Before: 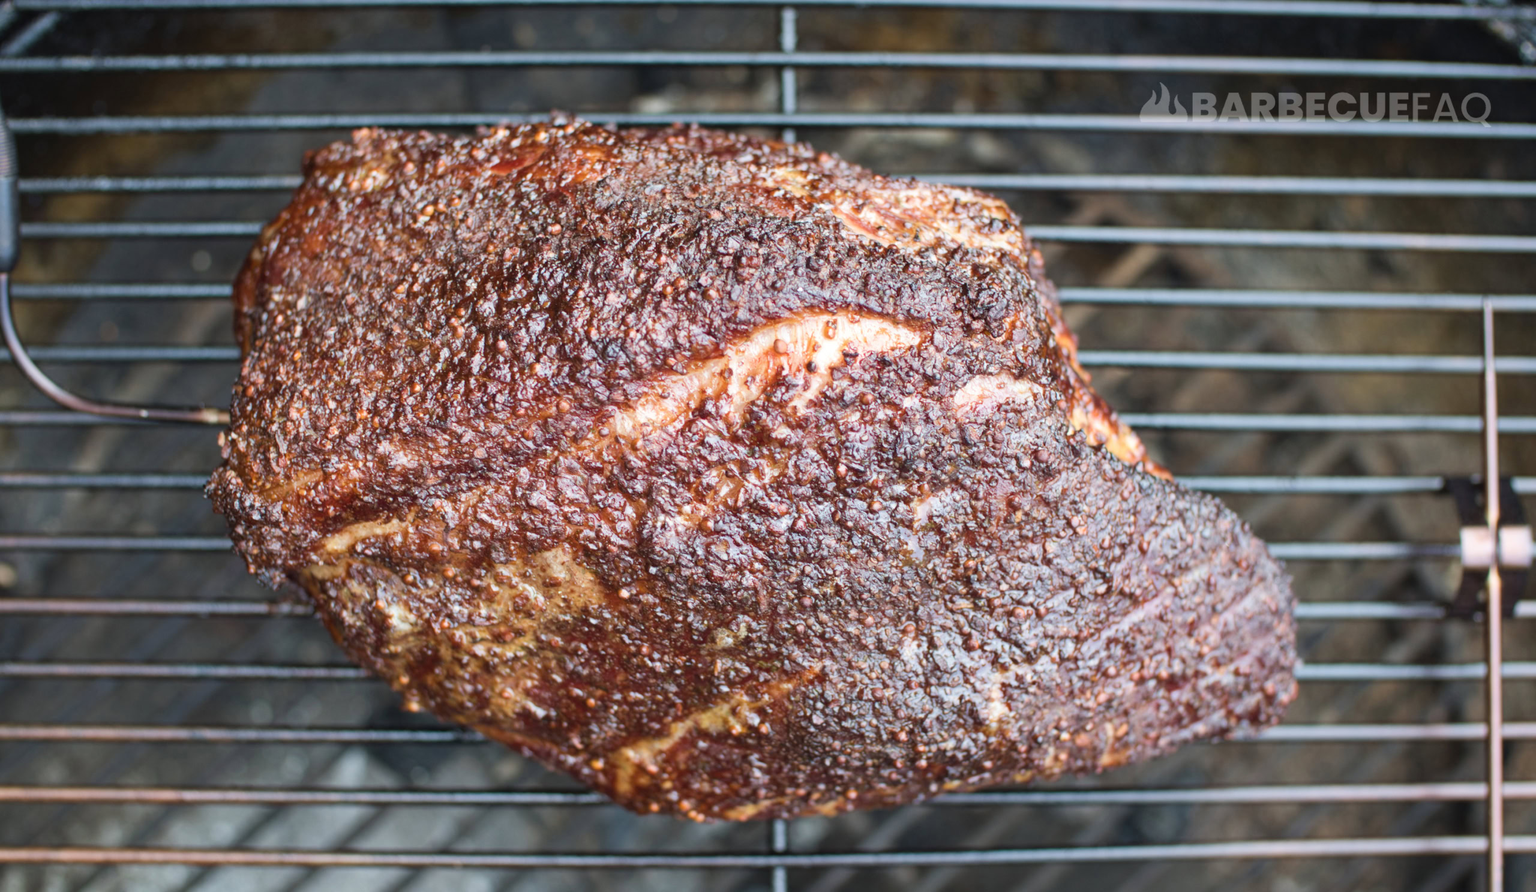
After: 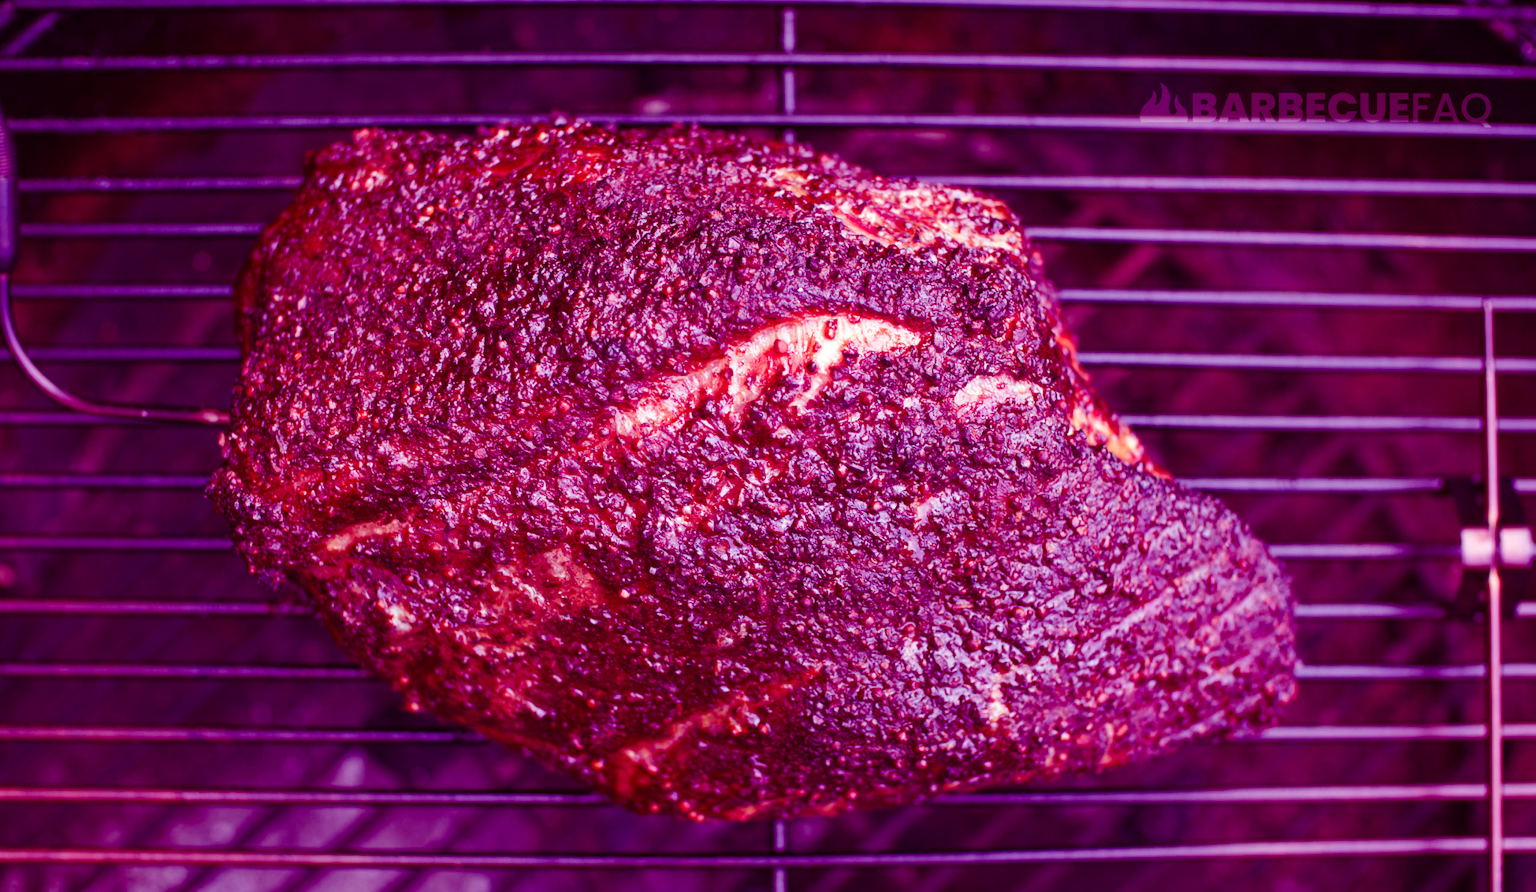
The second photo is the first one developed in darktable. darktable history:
color balance: mode lift, gamma, gain (sRGB), lift [1, 1, 0.101, 1]
rgb levels: mode RGB, independent channels, levels [[0, 0.5, 1], [0, 0.521, 1], [0, 0.536, 1]]
